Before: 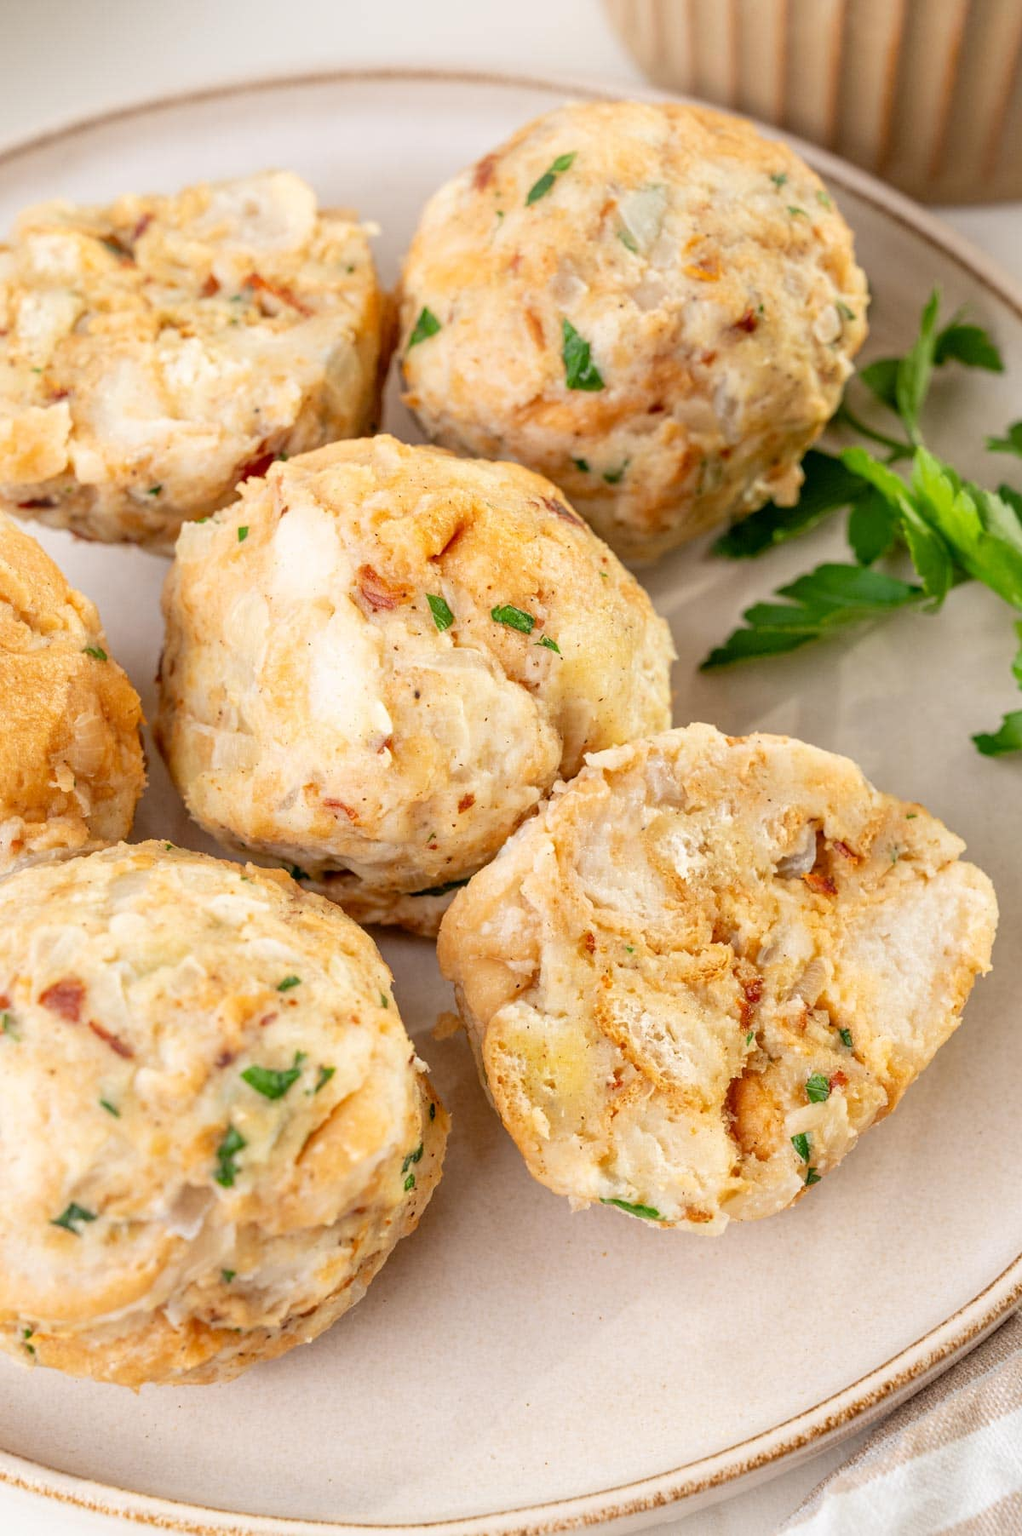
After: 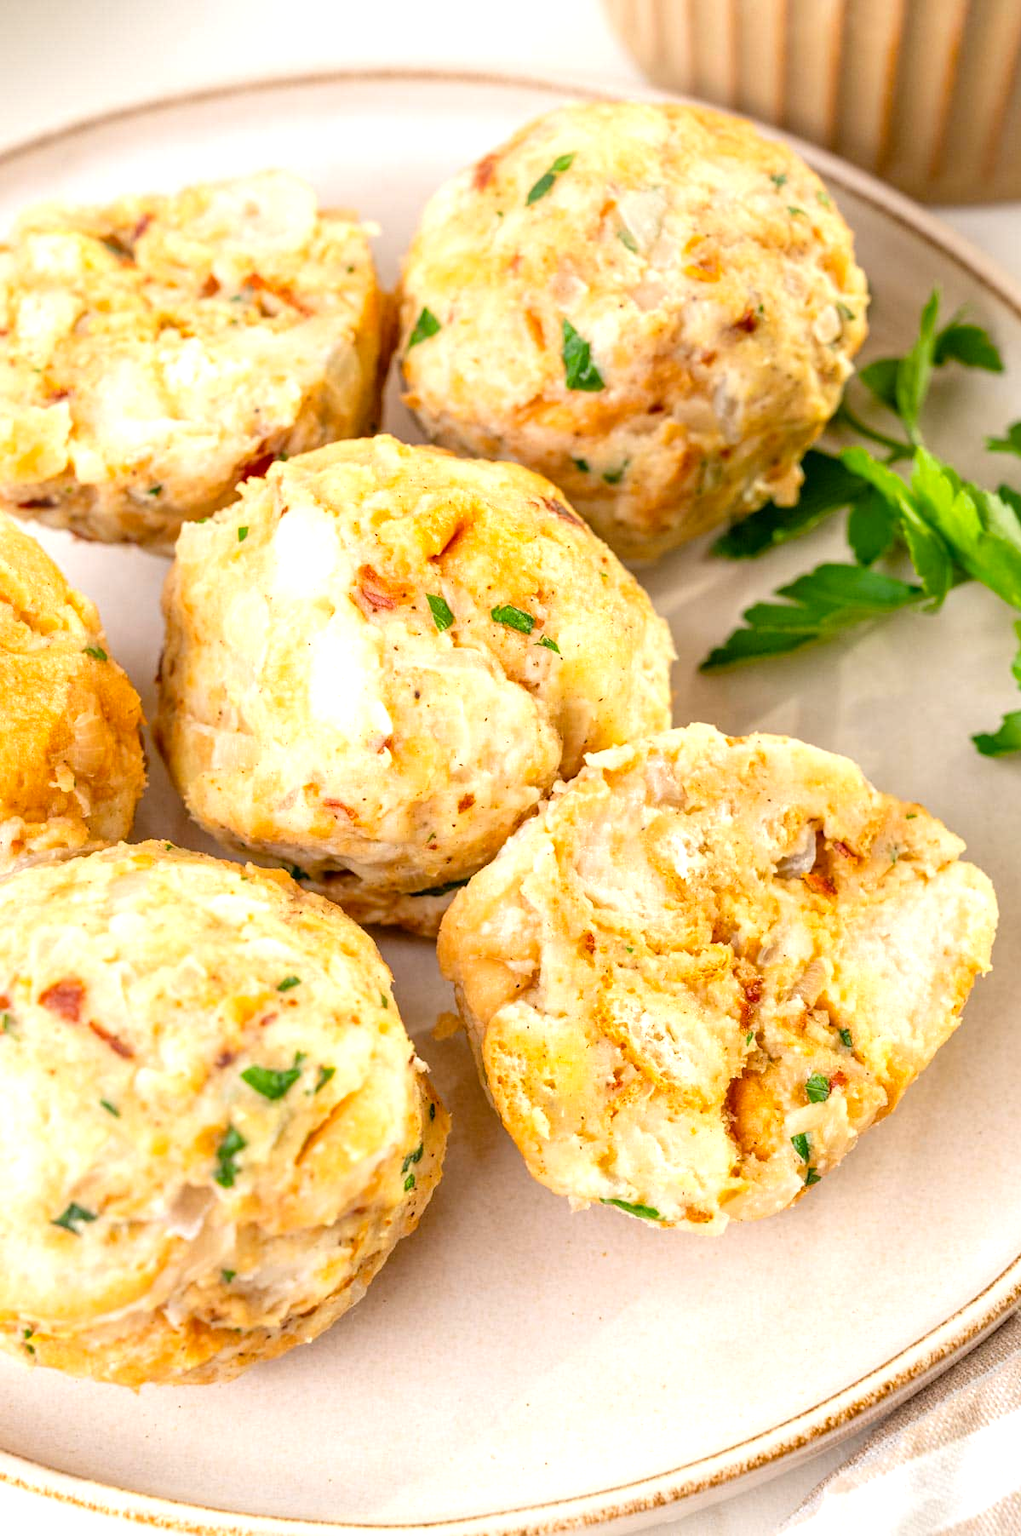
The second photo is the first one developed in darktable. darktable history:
exposure: black level correction 0, exposure 0.499 EV, compensate highlight preservation false
color balance rgb: shadows lift › chroma 0.757%, shadows lift › hue 115.9°, linear chroma grading › global chroma 1.668%, linear chroma grading › mid-tones -0.937%, perceptual saturation grading › global saturation 16.718%
